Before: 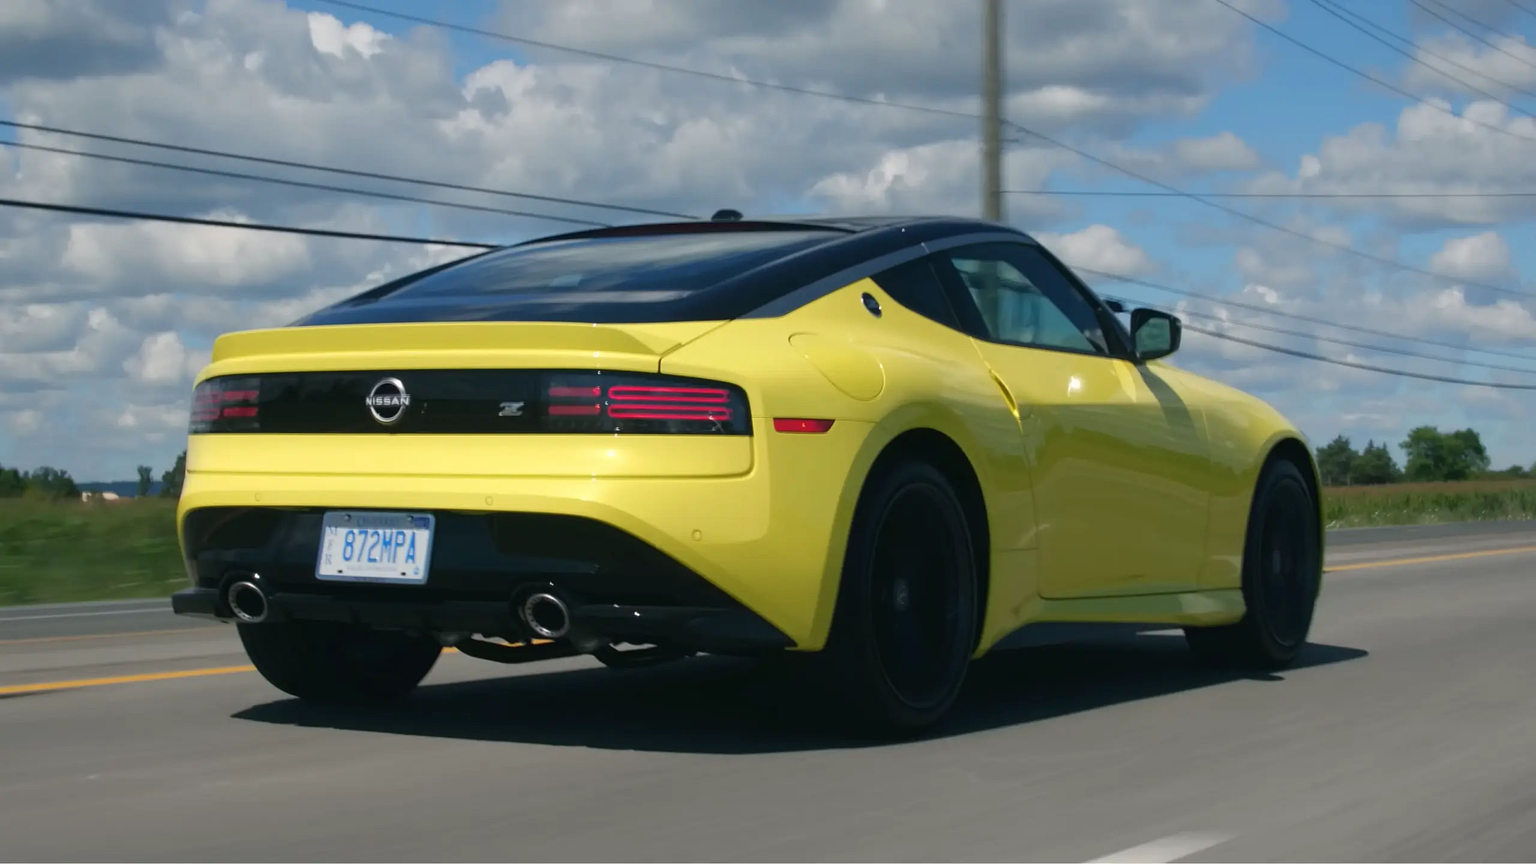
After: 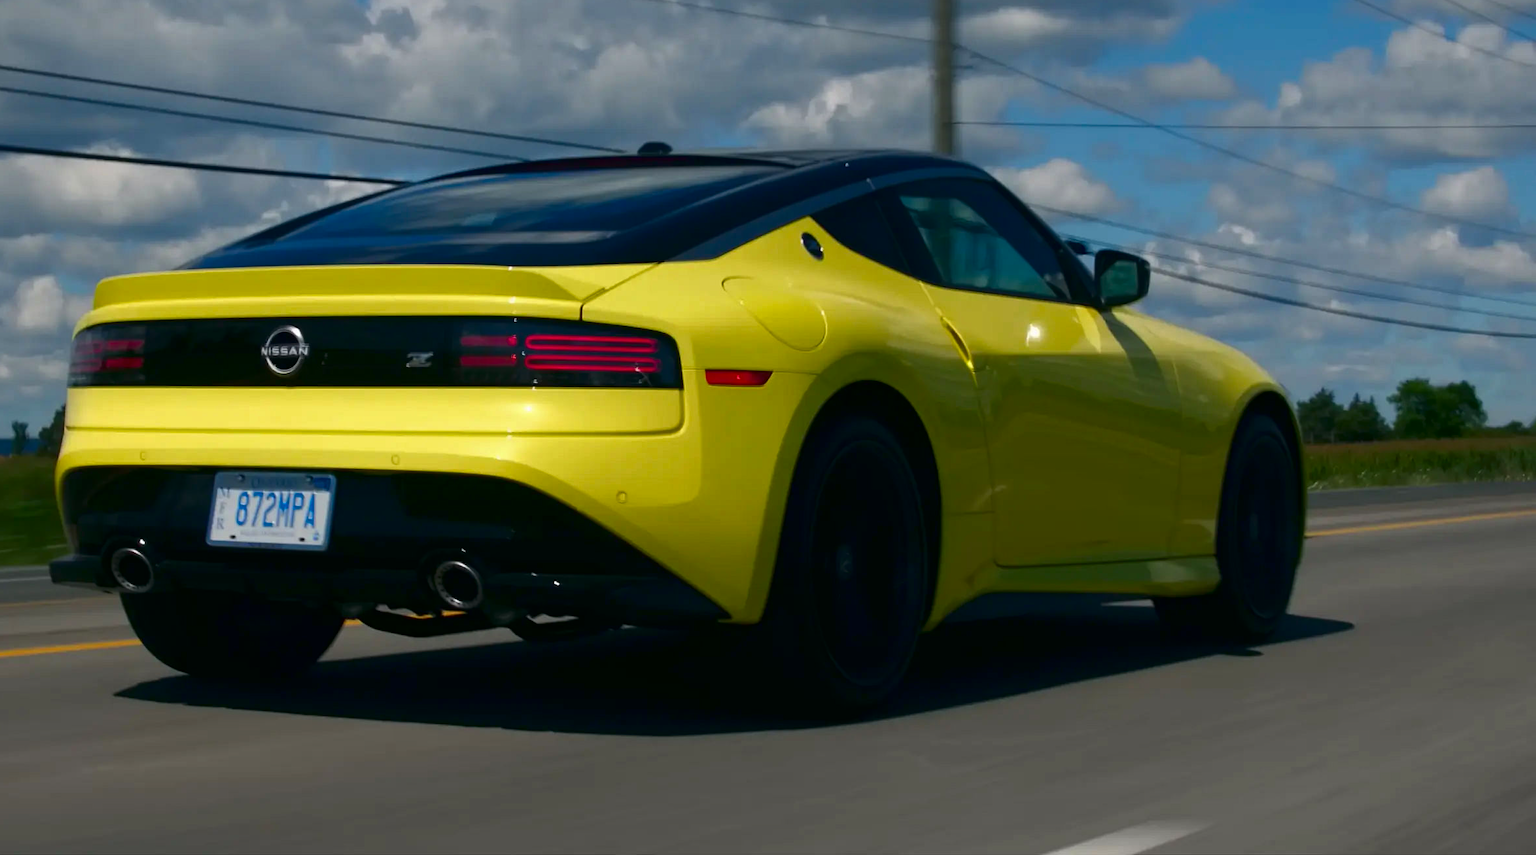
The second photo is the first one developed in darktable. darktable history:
crop and rotate: left 8.262%, top 9.226%
contrast brightness saturation: brightness -0.25, saturation 0.2
